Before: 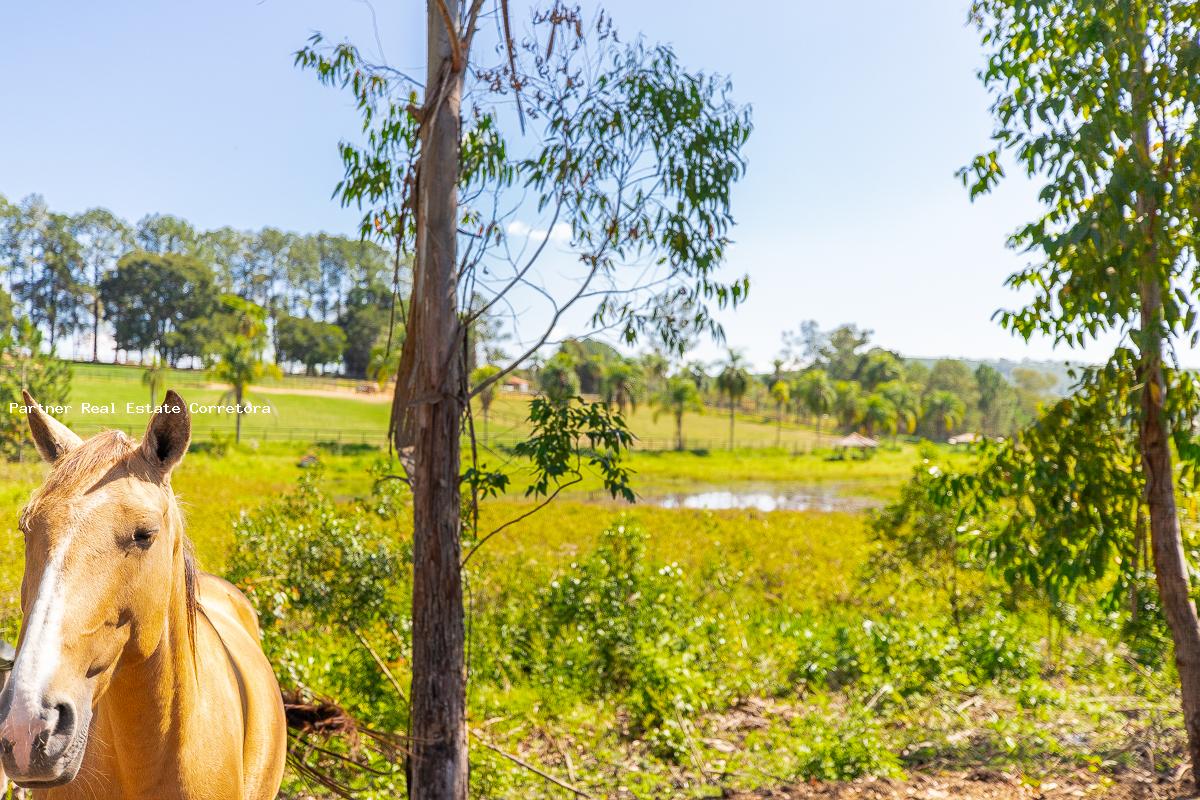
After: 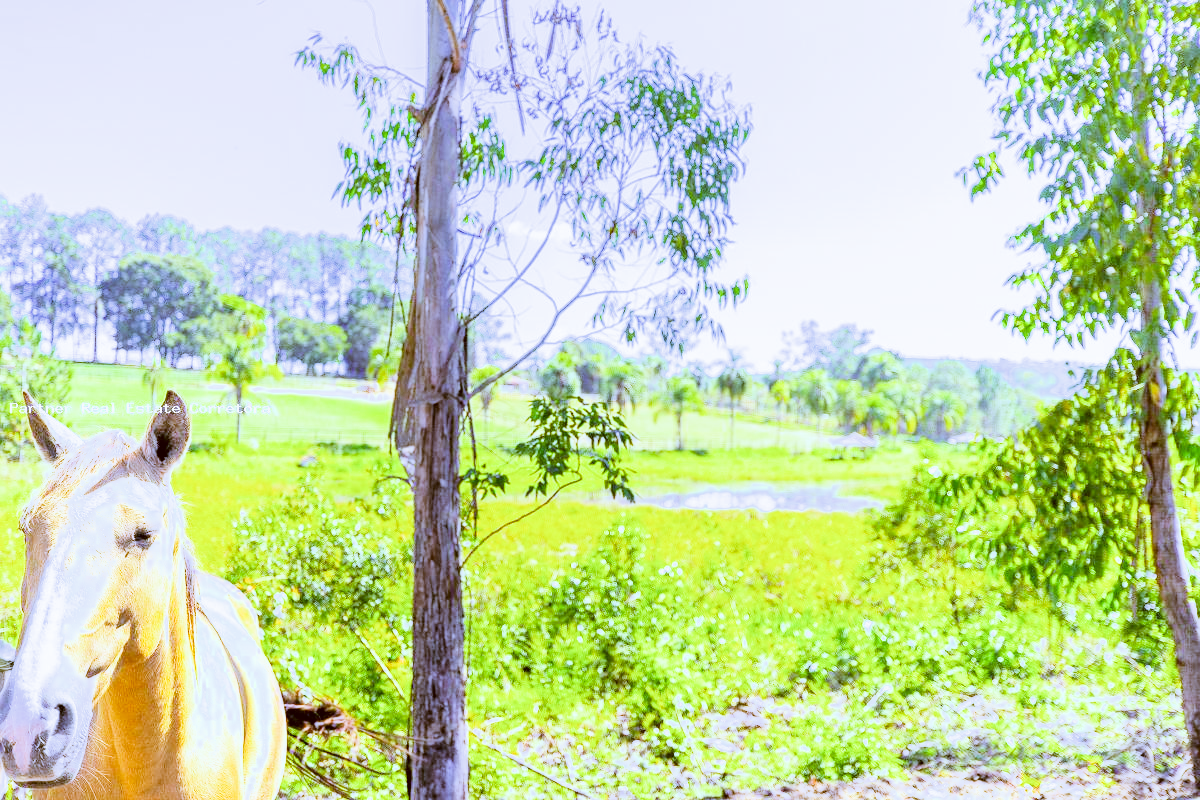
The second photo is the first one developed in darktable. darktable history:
color correction: highlights a* -0.482, highlights b* 0.161, shadows a* 4.66, shadows b* 20.72
exposure: exposure 2 EV, compensate exposure bias true, compensate highlight preservation false
white balance: red 0.766, blue 1.537
filmic rgb: black relative exposure -7.65 EV, white relative exposure 4.56 EV, hardness 3.61, contrast 1.25
